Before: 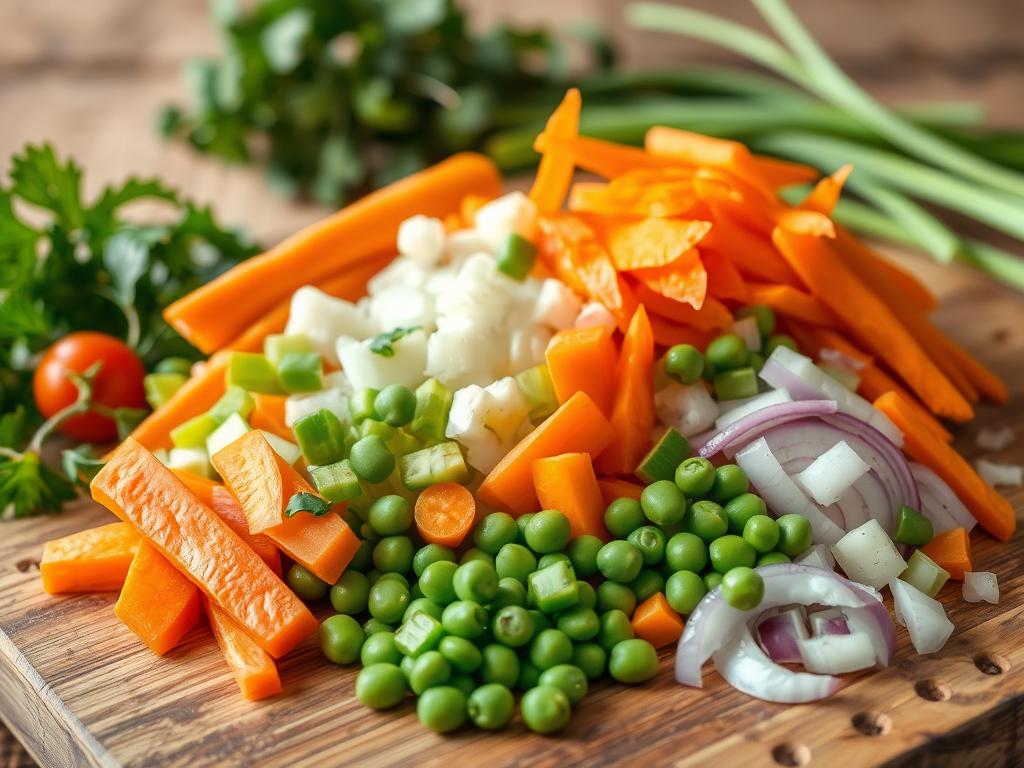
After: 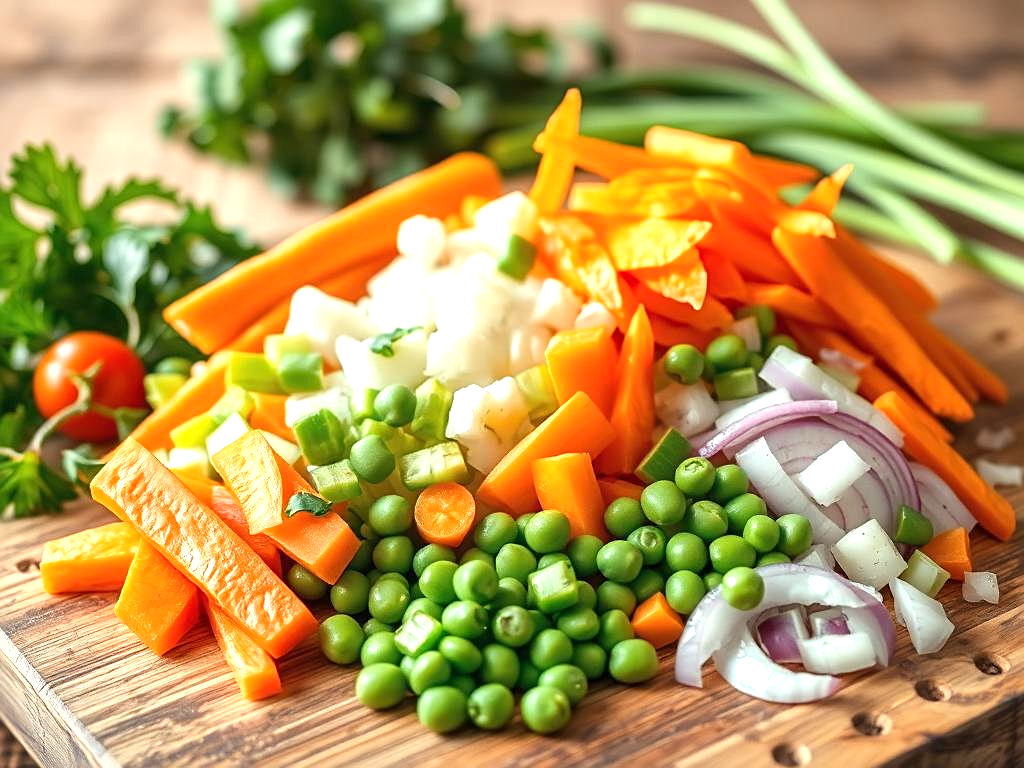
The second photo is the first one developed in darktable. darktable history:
sharpen: radius 2.167, amount 0.381, threshold 0
exposure: black level correction 0, exposure 0.7 EV, compensate exposure bias true, compensate highlight preservation false
